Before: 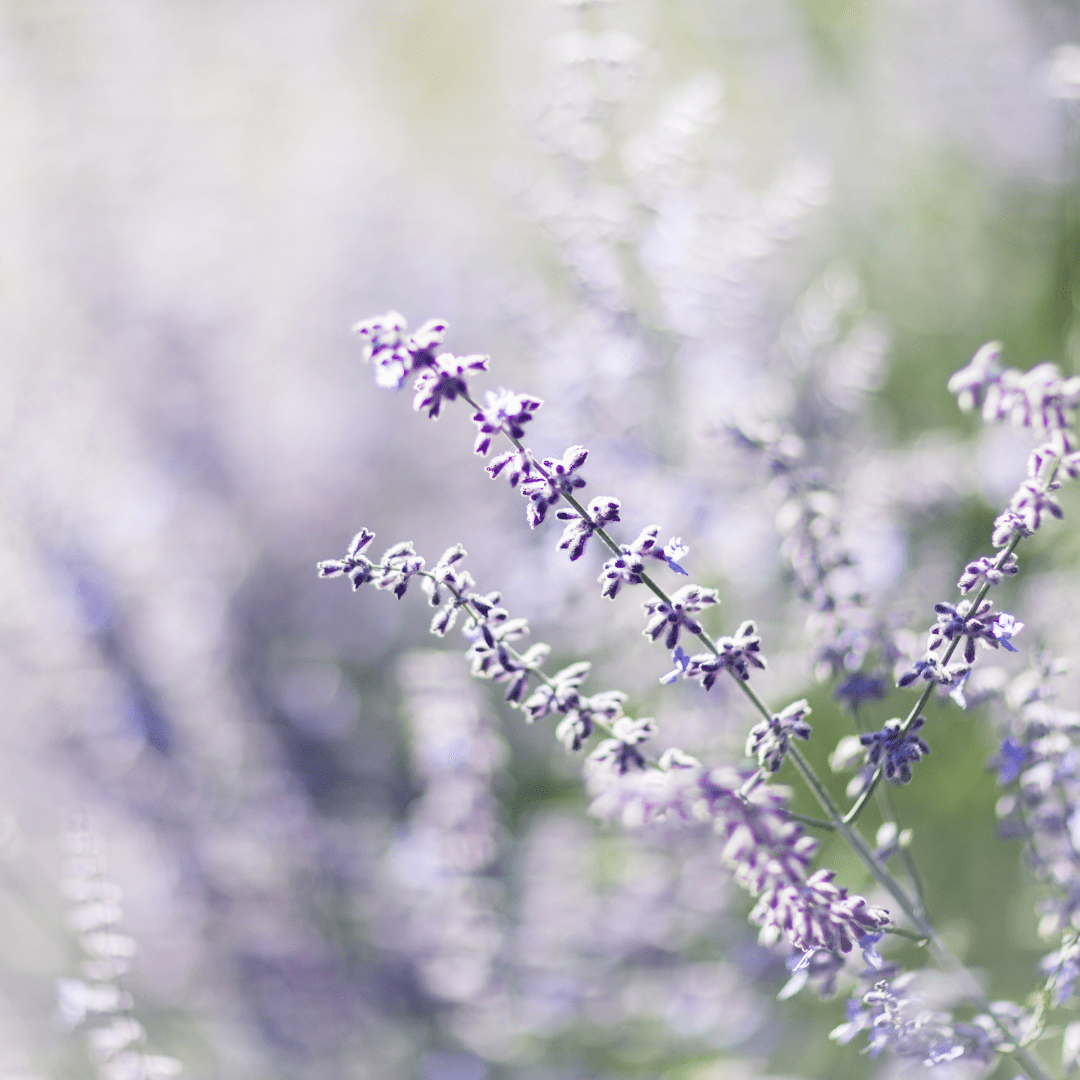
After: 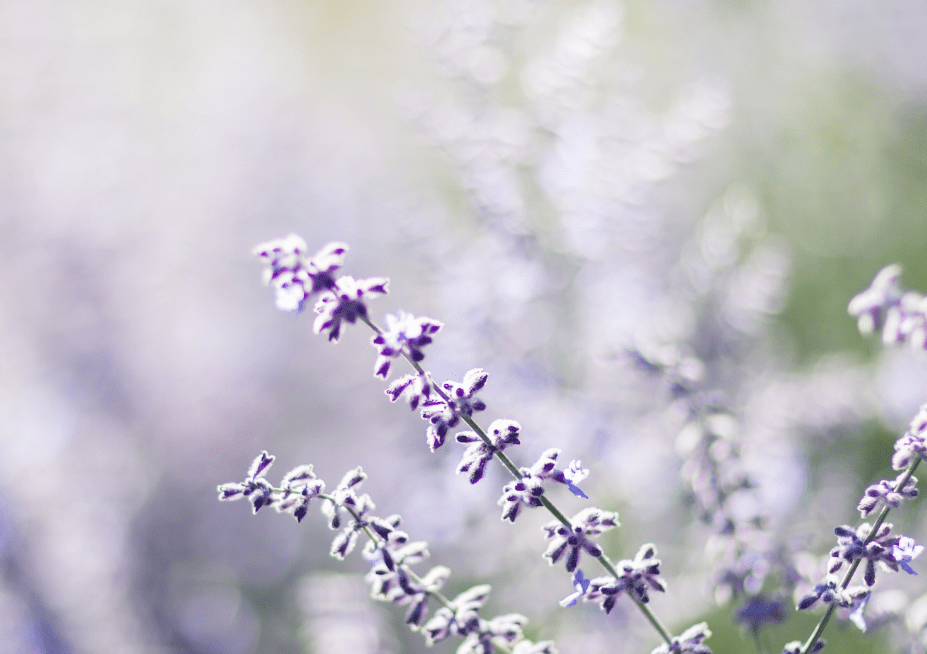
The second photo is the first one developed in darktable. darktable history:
crop and rotate: left 9.306%, top 7.237%, right 4.851%, bottom 32.128%
